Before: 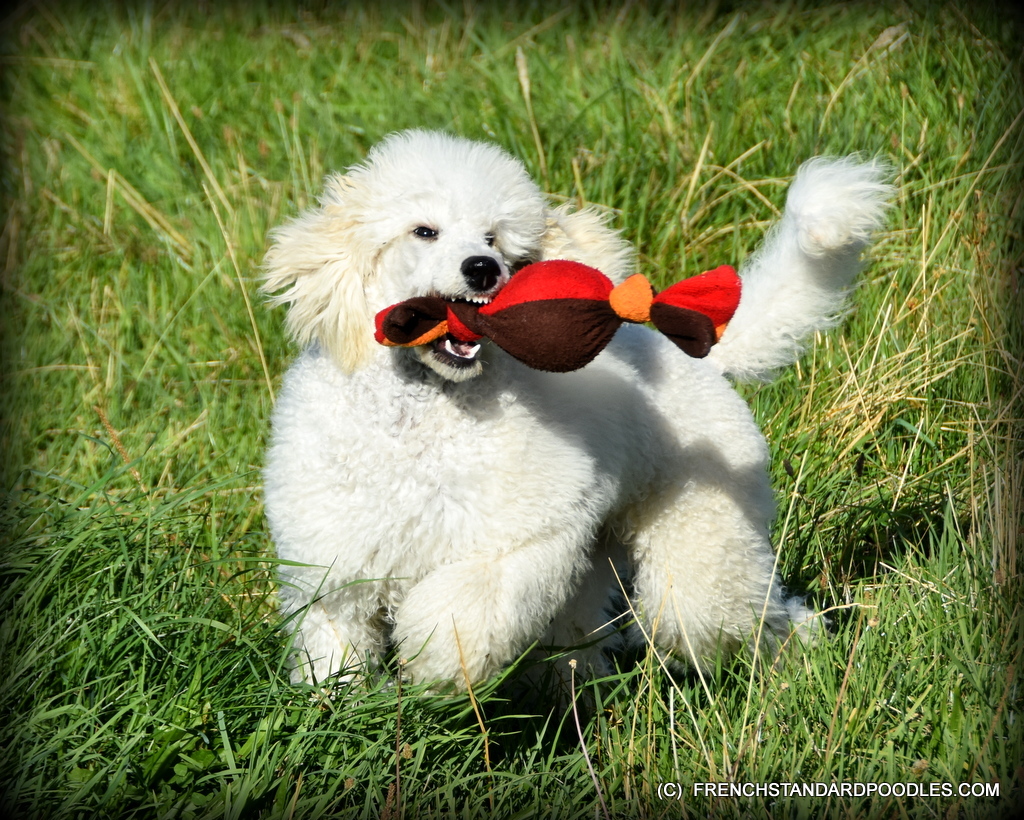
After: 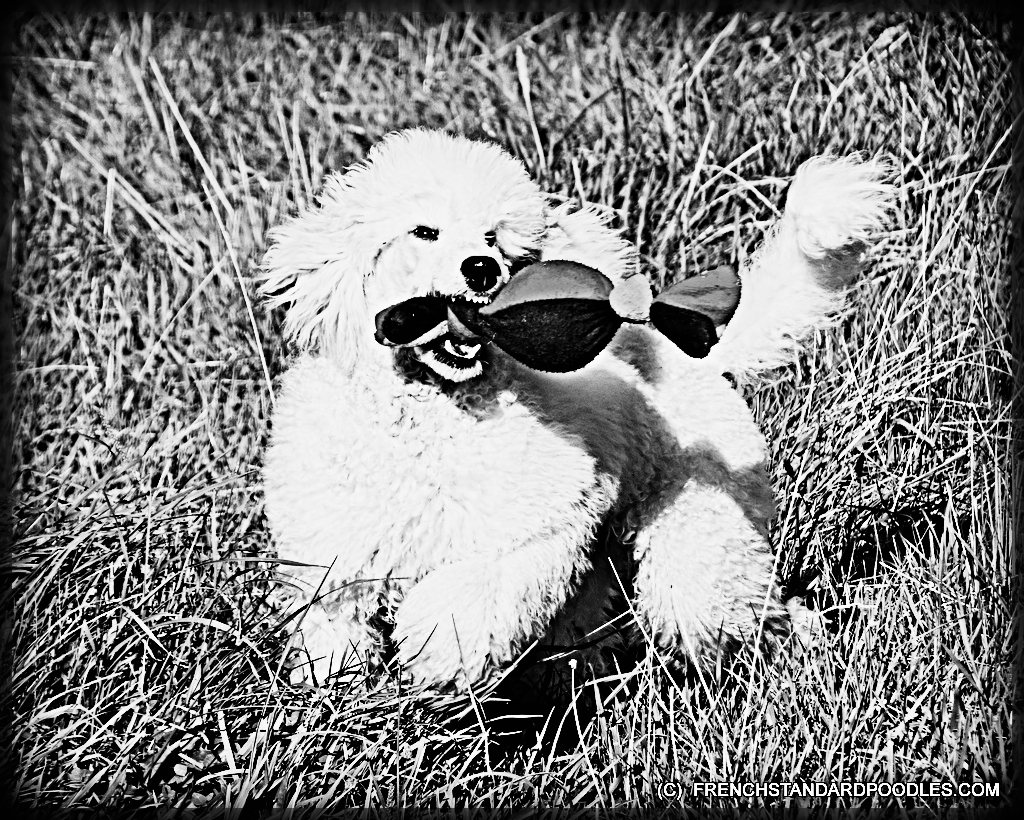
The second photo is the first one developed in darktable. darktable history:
monochrome: on, module defaults
sharpen: radius 6.3, amount 1.8, threshold 0
contrast brightness saturation: contrast 0.23, brightness 0.1, saturation 0.29
sigmoid: contrast 1.8, skew -0.2, preserve hue 0%, red attenuation 0.1, red rotation 0.035, green attenuation 0.1, green rotation -0.017, blue attenuation 0.15, blue rotation -0.052, base primaries Rec2020
